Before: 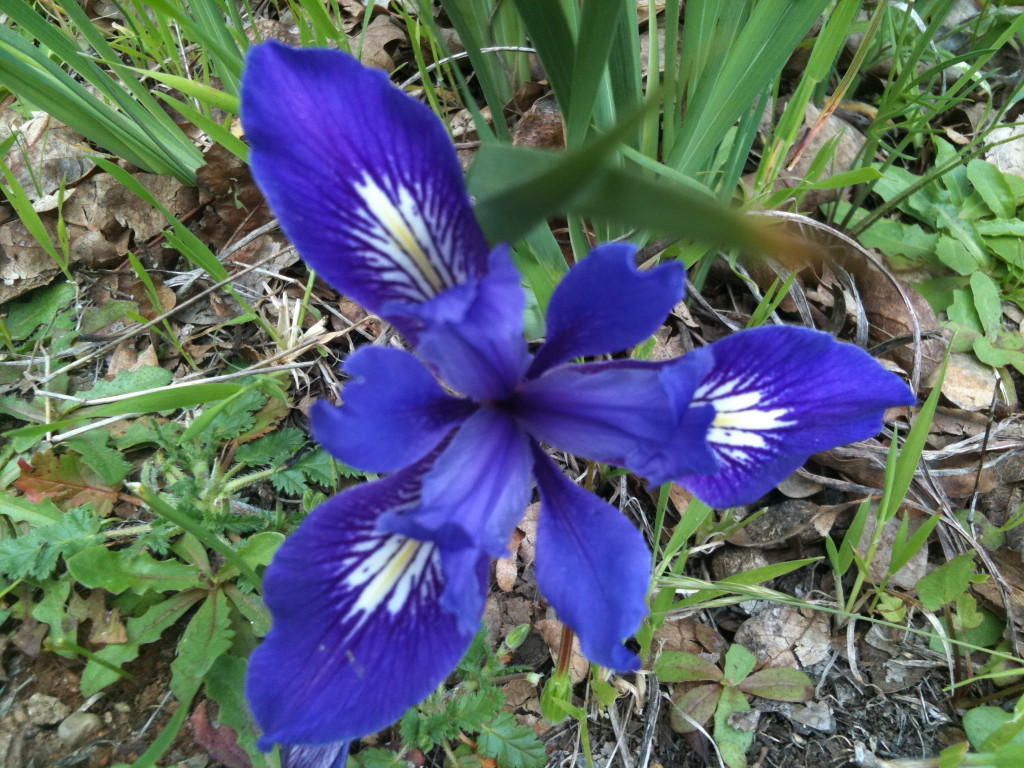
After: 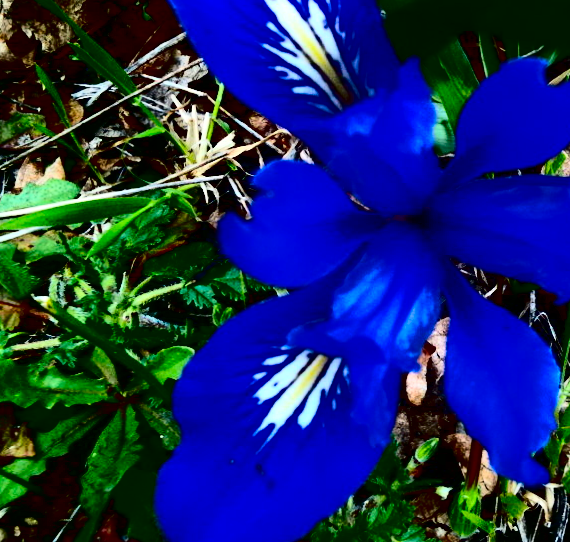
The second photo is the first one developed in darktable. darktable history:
crop: left 8.966%, top 23.852%, right 34.699%, bottom 4.703%
contrast brightness saturation: contrast 0.77, brightness -1, saturation 1
rotate and perspective: rotation 0.174°, lens shift (vertical) 0.013, lens shift (horizontal) 0.019, shear 0.001, automatic cropping original format, crop left 0.007, crop right 0.991, crop top 0.016, crop bottom 0.997
